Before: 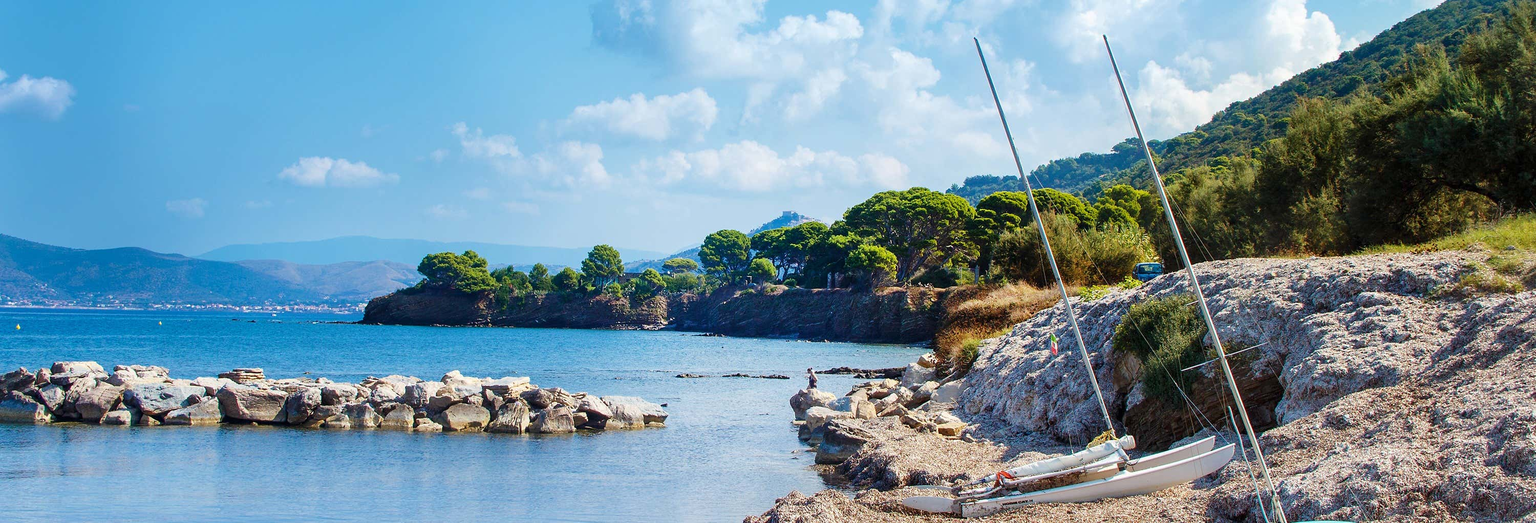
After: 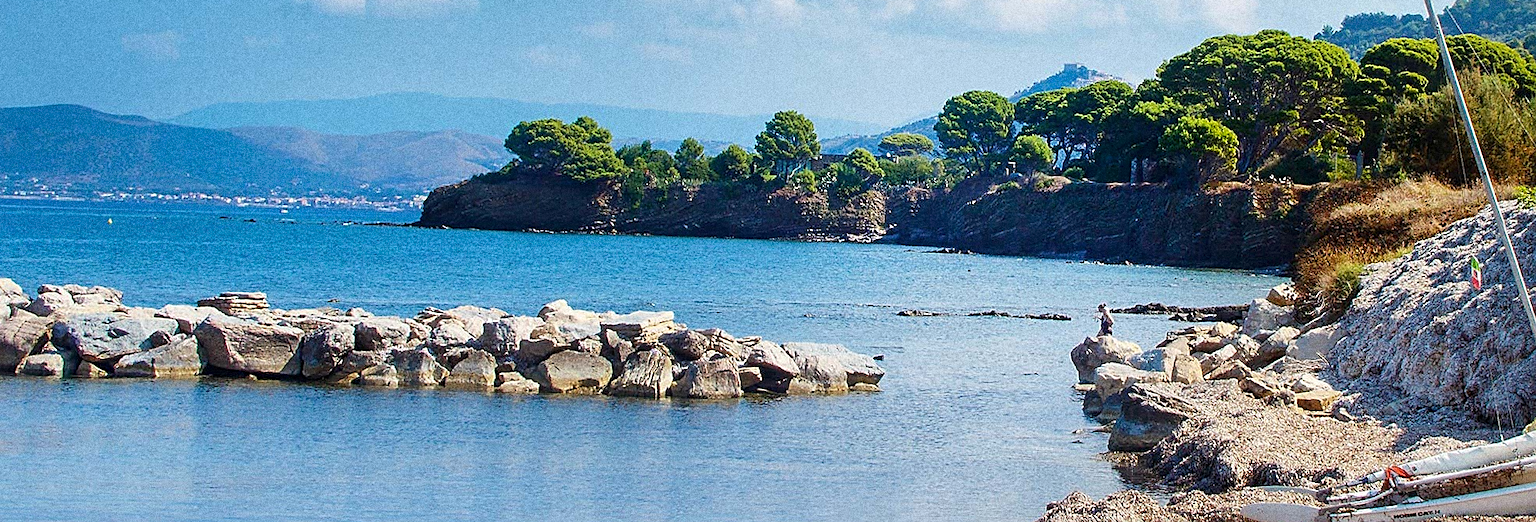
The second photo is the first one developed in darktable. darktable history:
sharpen: on, module defaults
shadows and highlights: shadows -88.03, highlights -35.45, shadows color adjustment 99.15%, highlights color adjustment 0%, soften with gaussian
crop and rotate: angle -0.82°, left 3.85%, top 31.828%, right 27.992%
white balance: emerald 1
grain: coarseness 14.49 ISO, strength 48.04%, mid-tones bias 35%
